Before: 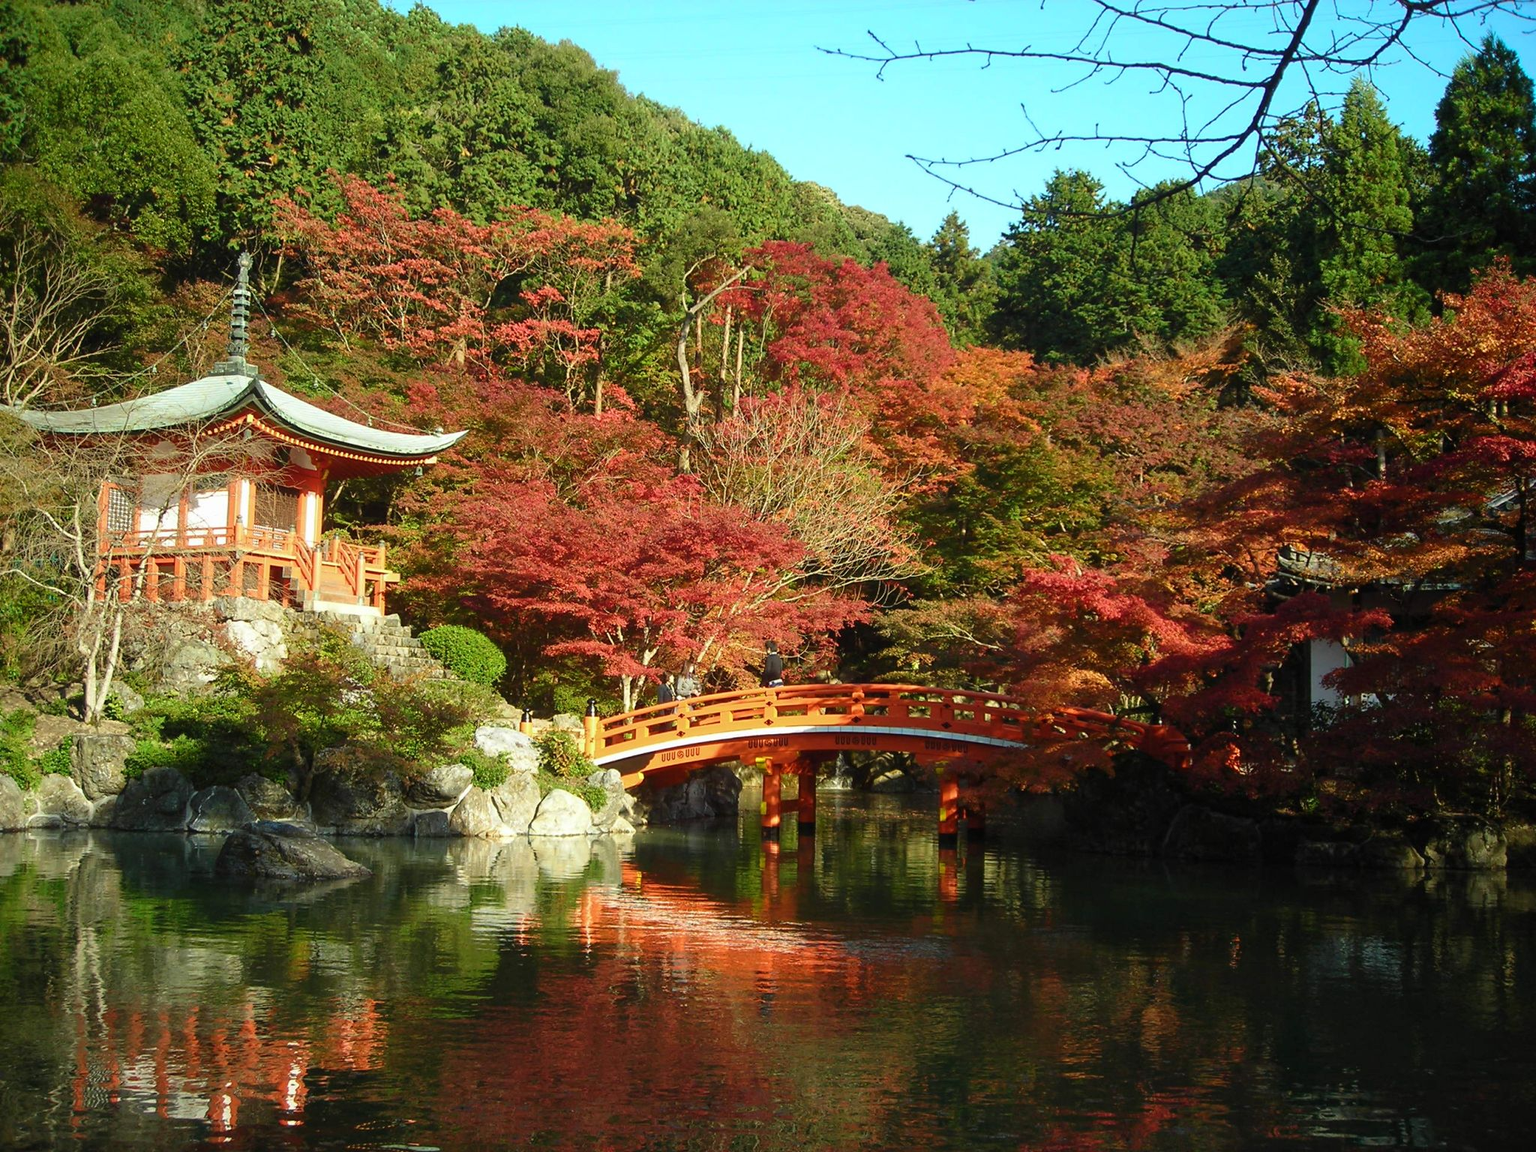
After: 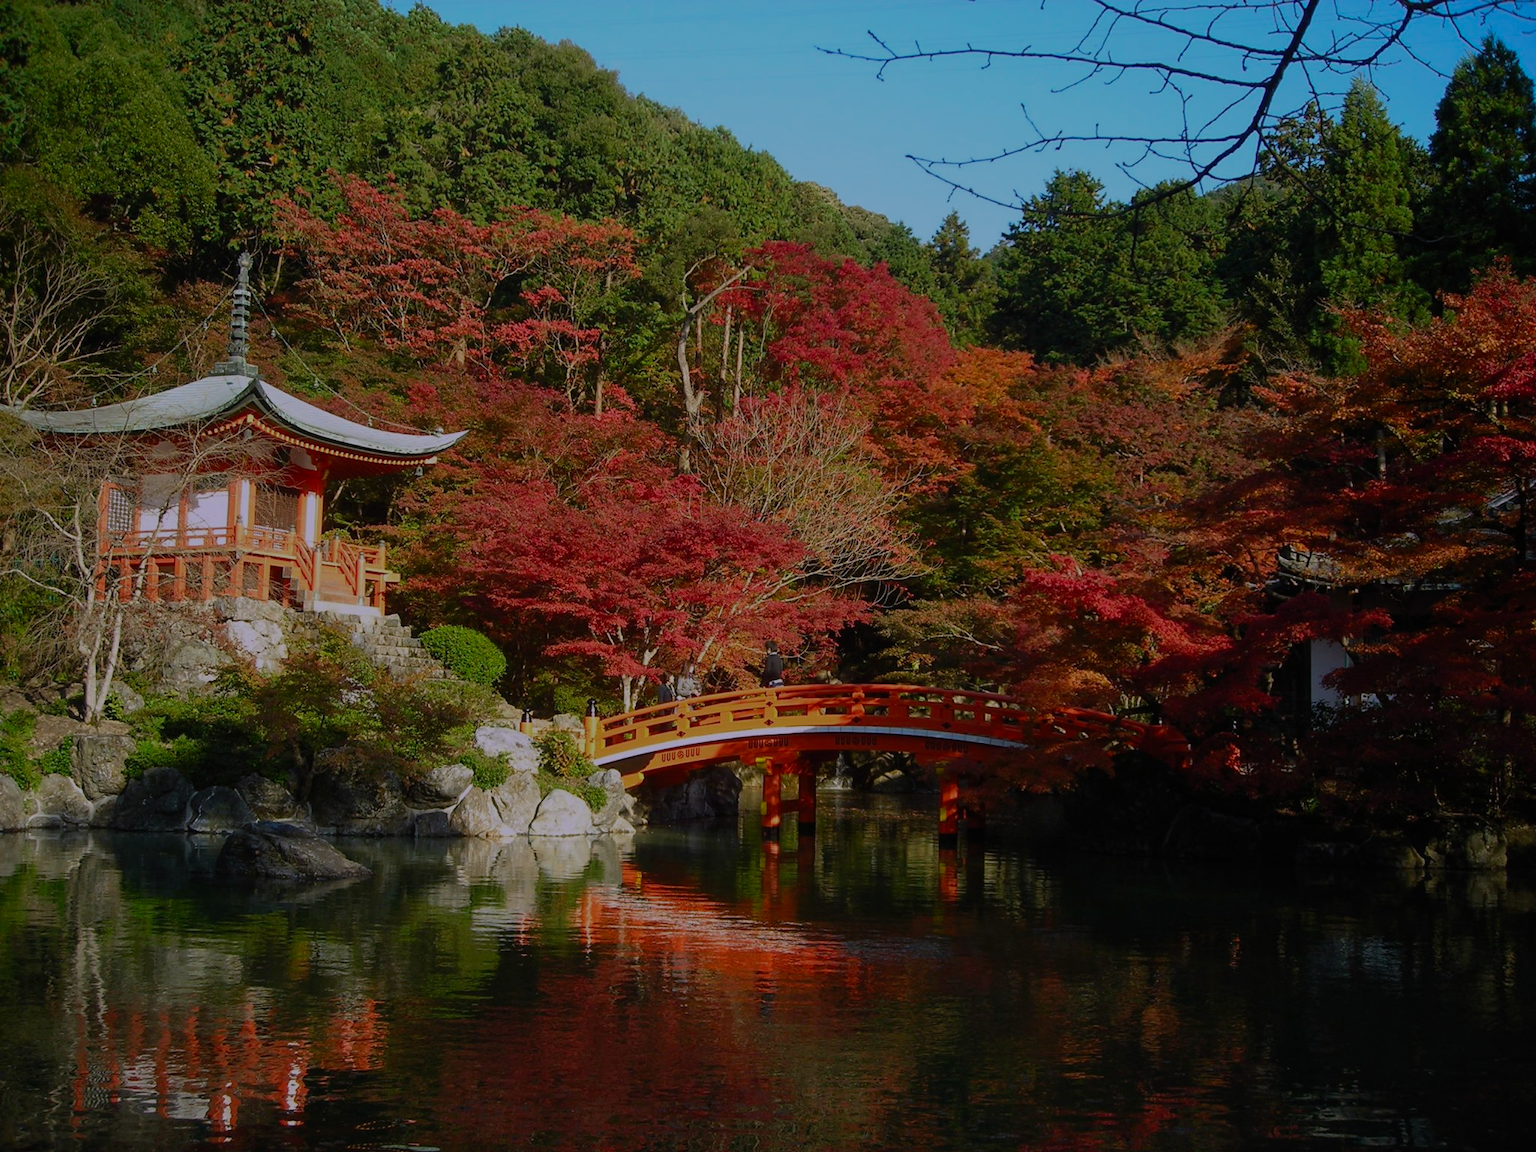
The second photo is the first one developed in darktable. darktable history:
white balance: red 1.042, blue 1.17
exposure: exposure -1.468 EV, compensate highlight preservation false
vibrance: vibrance 100%
